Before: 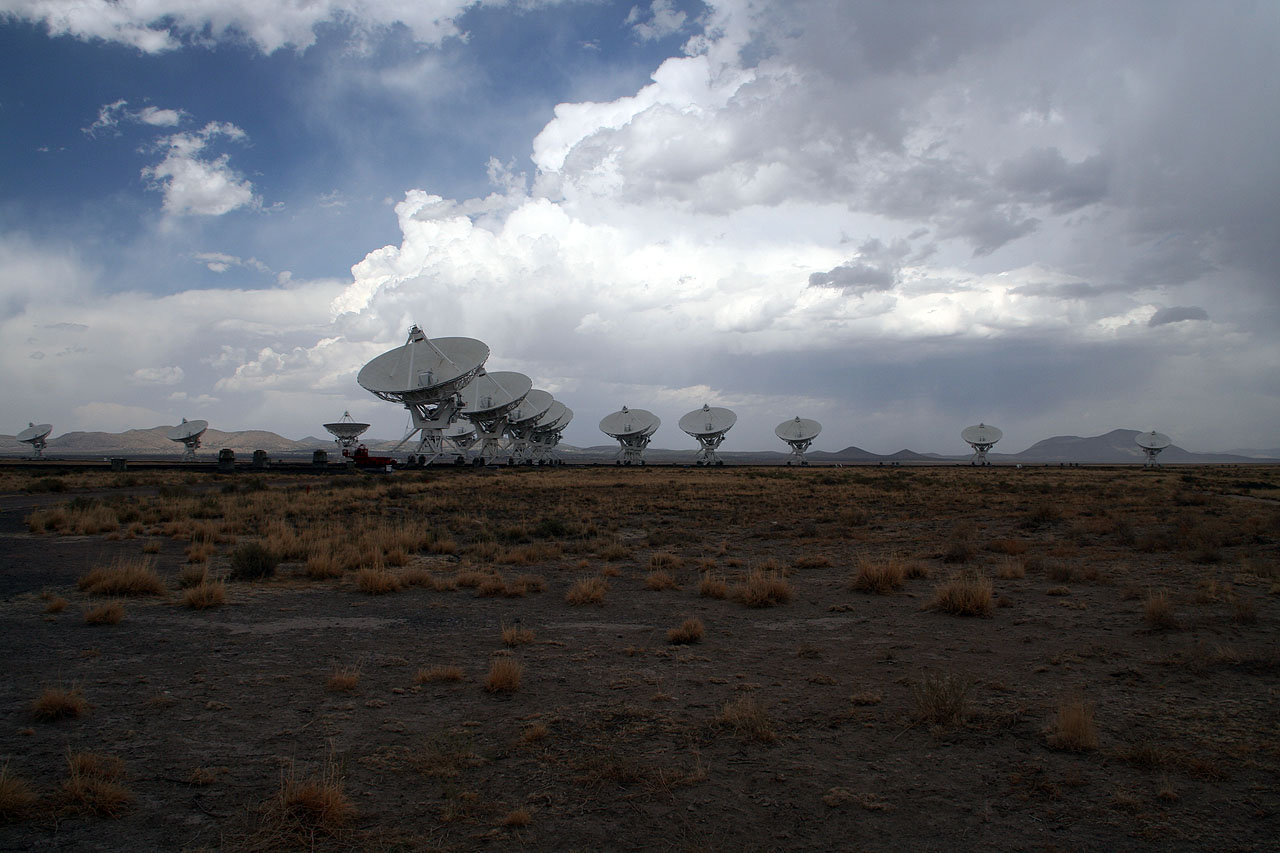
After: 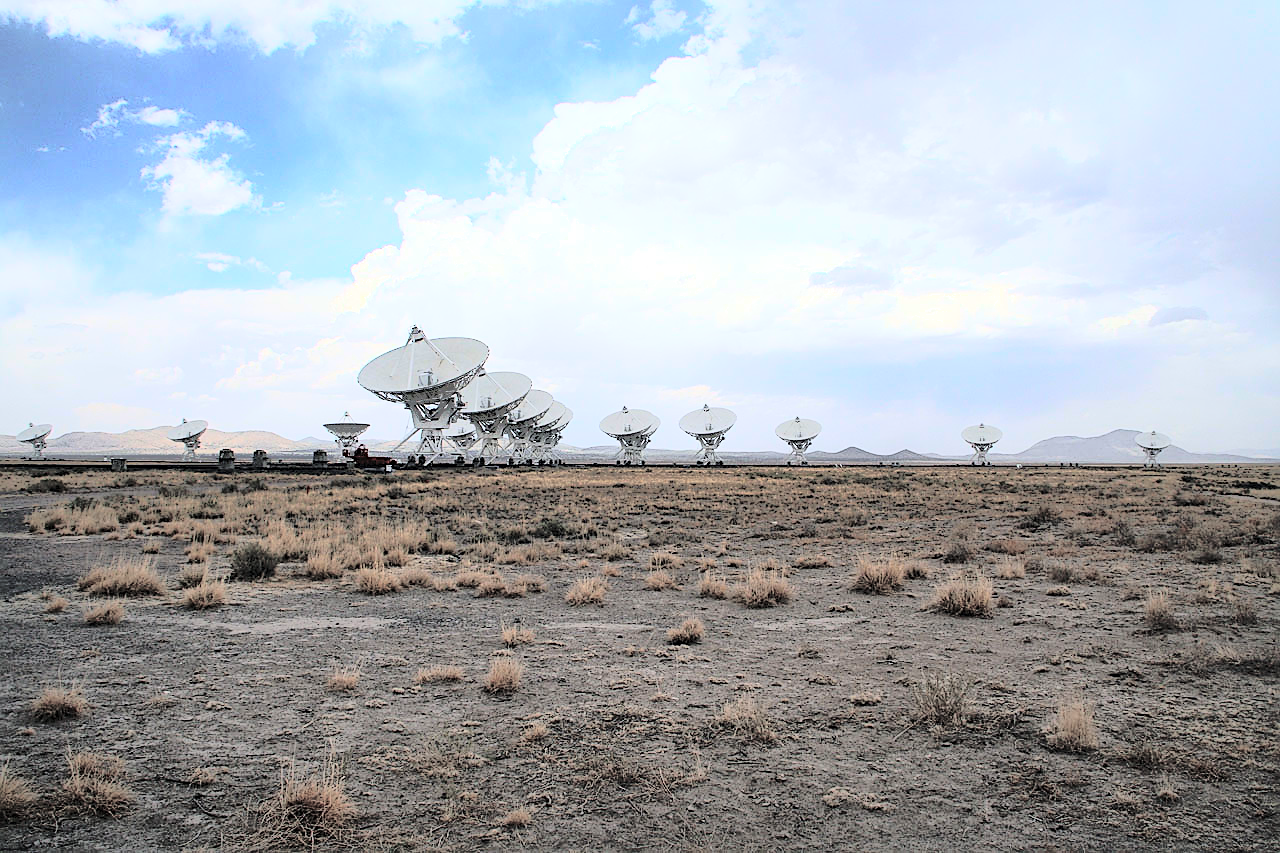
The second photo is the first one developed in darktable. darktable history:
contrast brightness saturation: brightness 0.991
shadows and highlights: shadows 25.27, highlights -70.38
tone curve: curves: ch0 [(0, 0) (0.003, 0.001) (0.011, 0.005) (0.025, 0.009) (0.044, 0.014) (0.069, 0.018) (0.1, 0.025) (0.136, 0.029) (0.177, 0.042) (0.224, 0.064) (0.277, 0.107) (0.335, 0.182) (0.399, 0.3) (0.468, 0.462) (0.543, 0.639) (0.623, 0.802) (0.709, 0.916) (0.801, 0.963) (0.898, 0.988) (1, 1)], color space Lab, independent channels, preserve colors none
sharpen: on, module defaults
